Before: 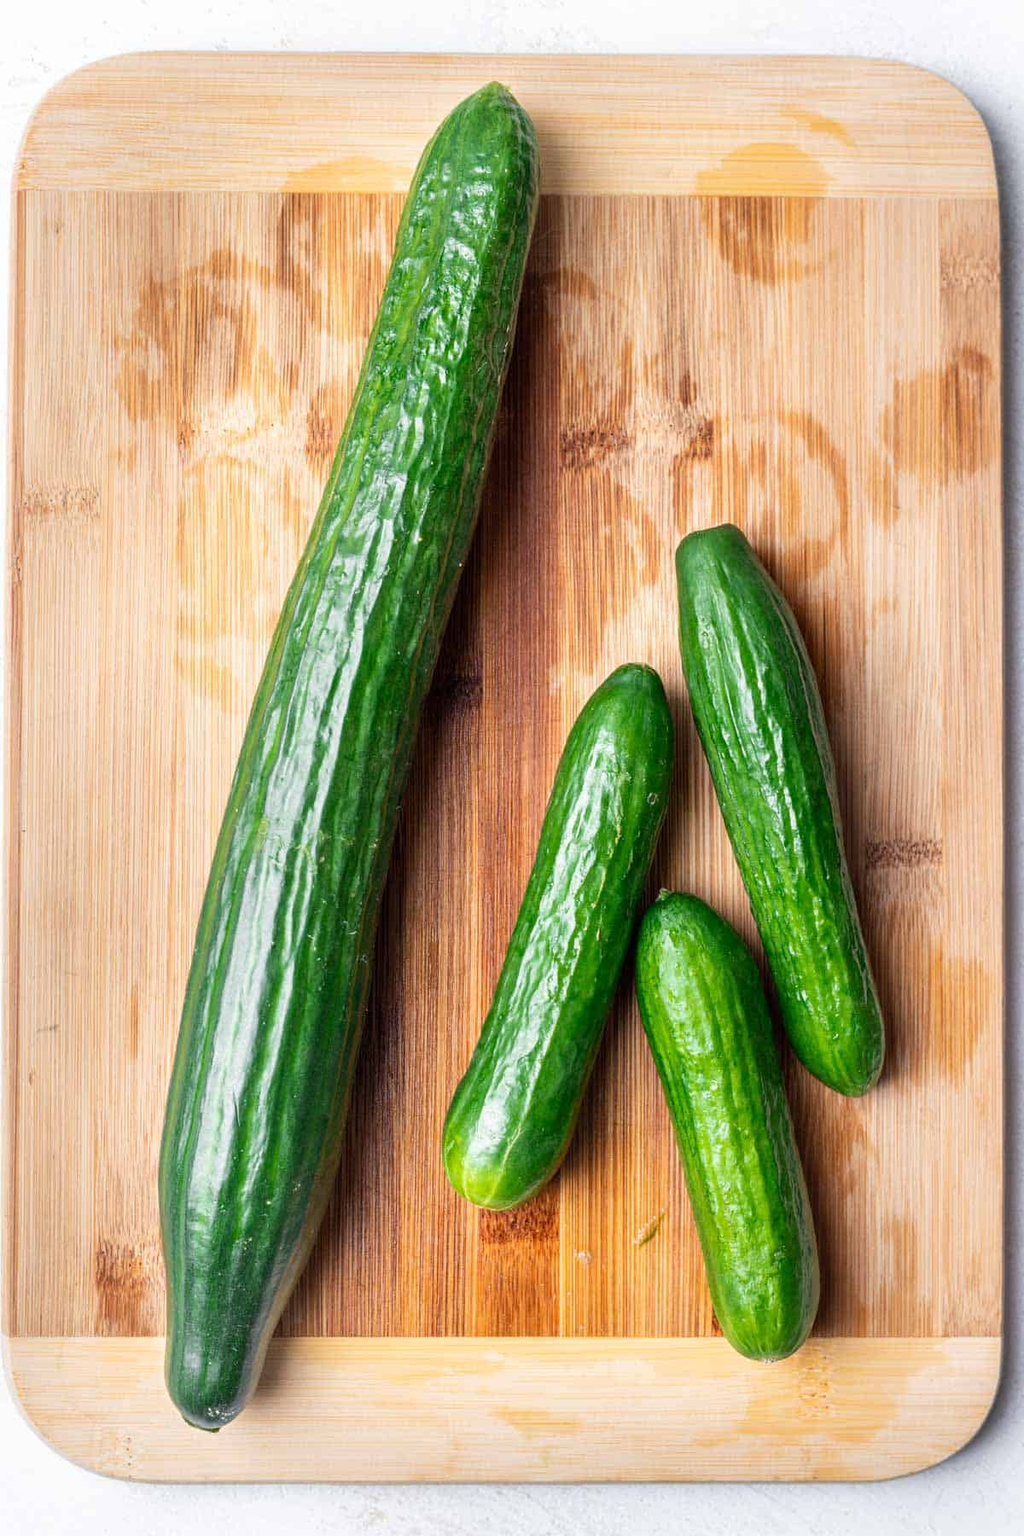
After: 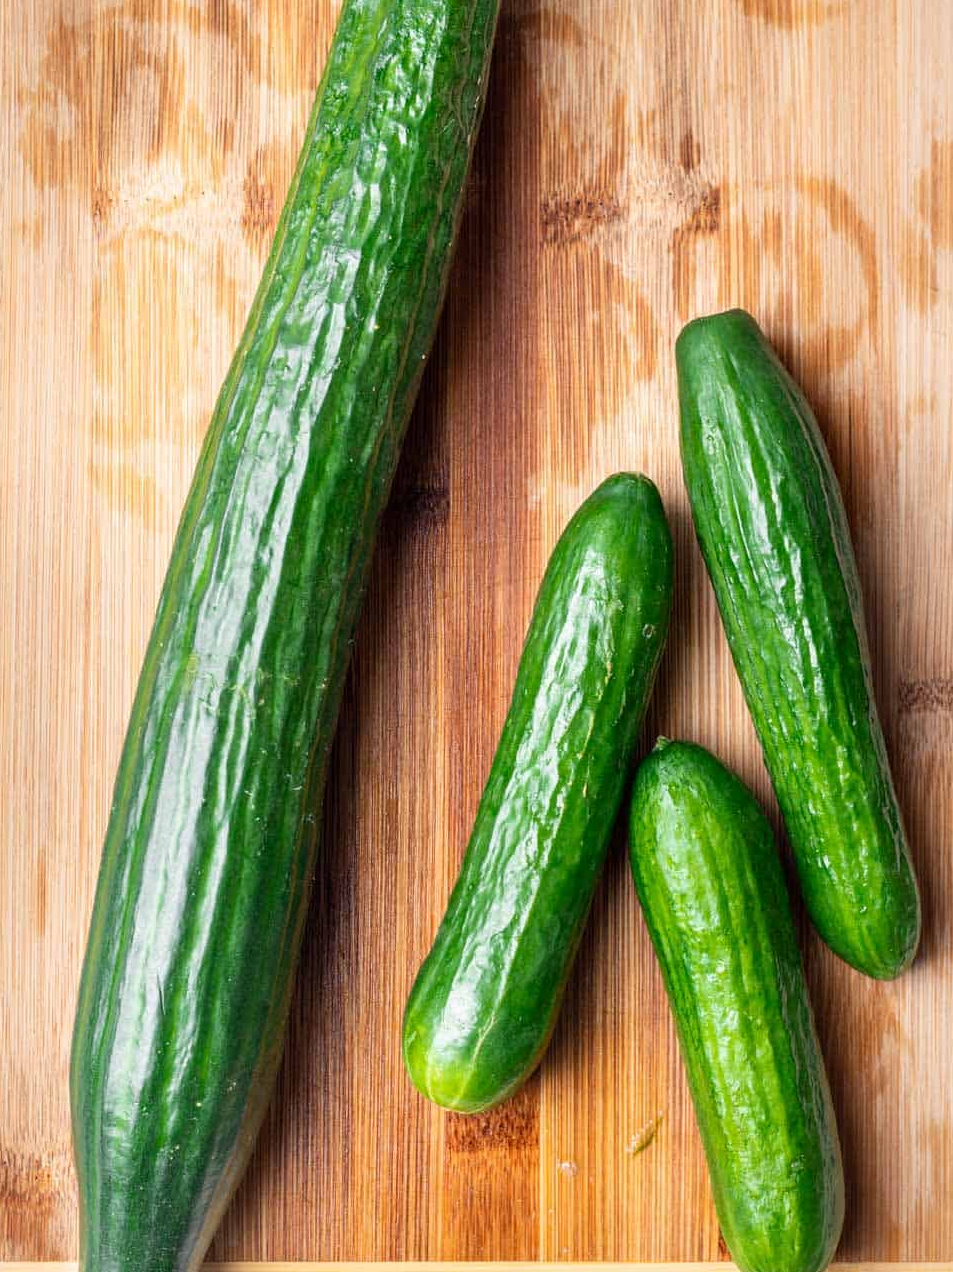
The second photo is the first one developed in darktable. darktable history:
crop: left 9.686%, top 16.948%, right 10.827%, bottom 12.378%
